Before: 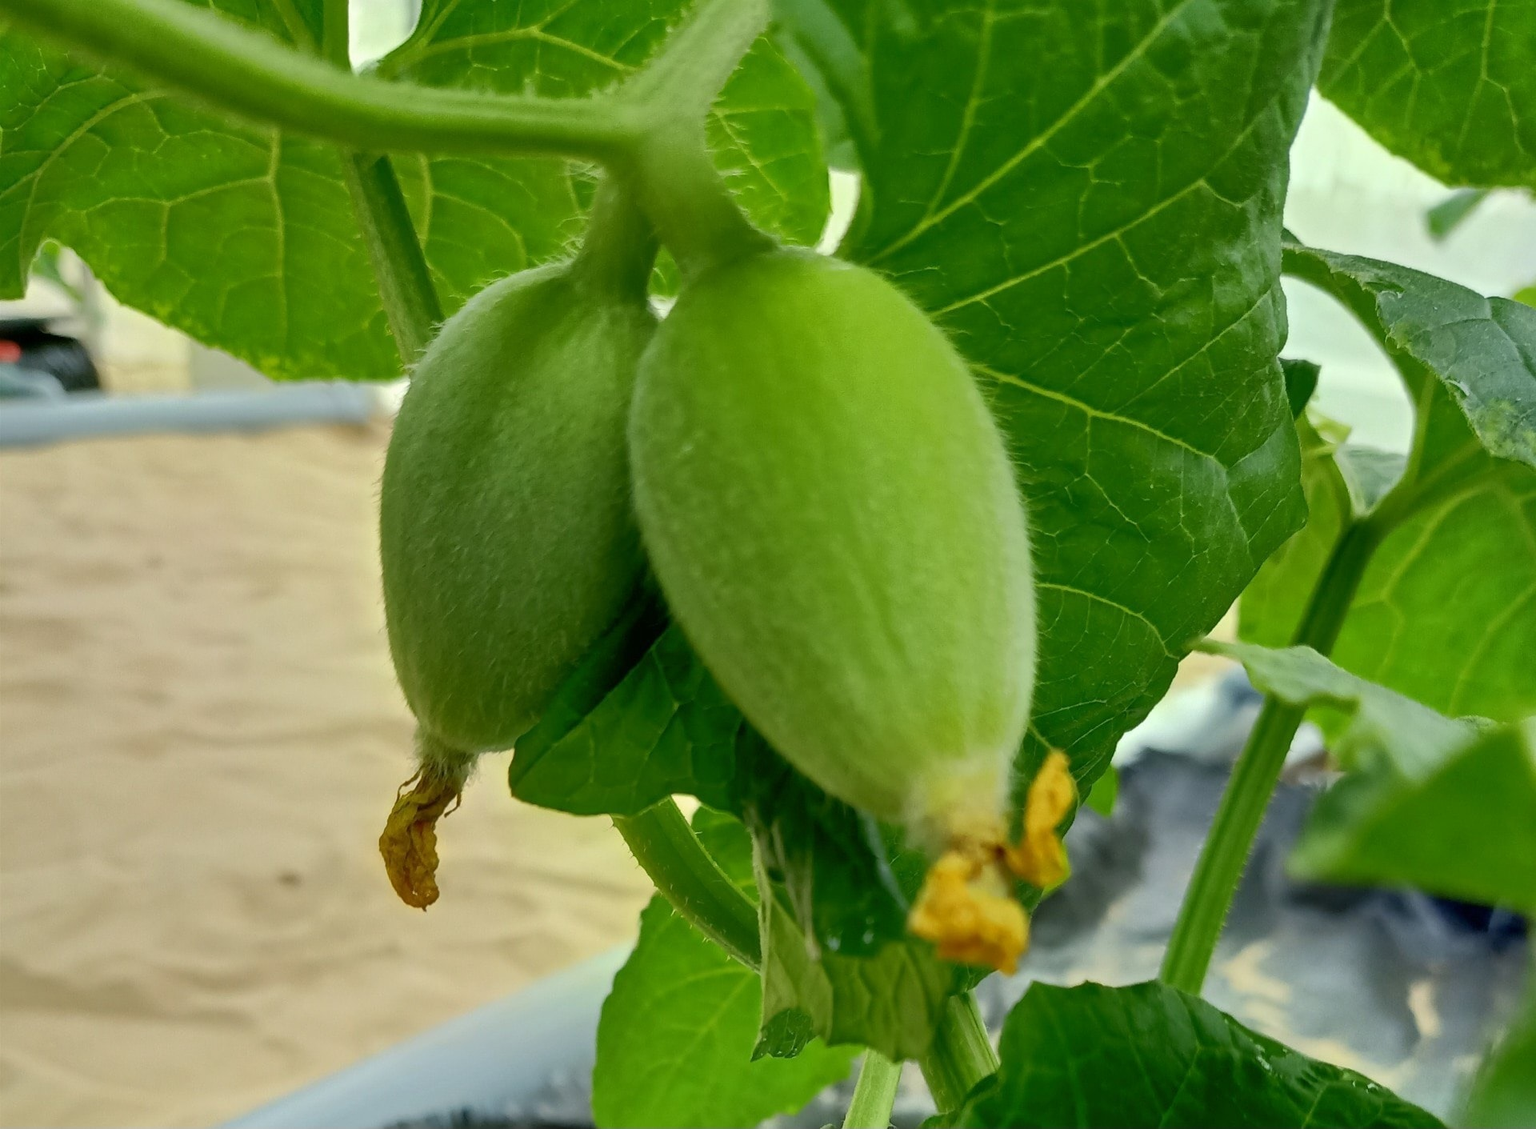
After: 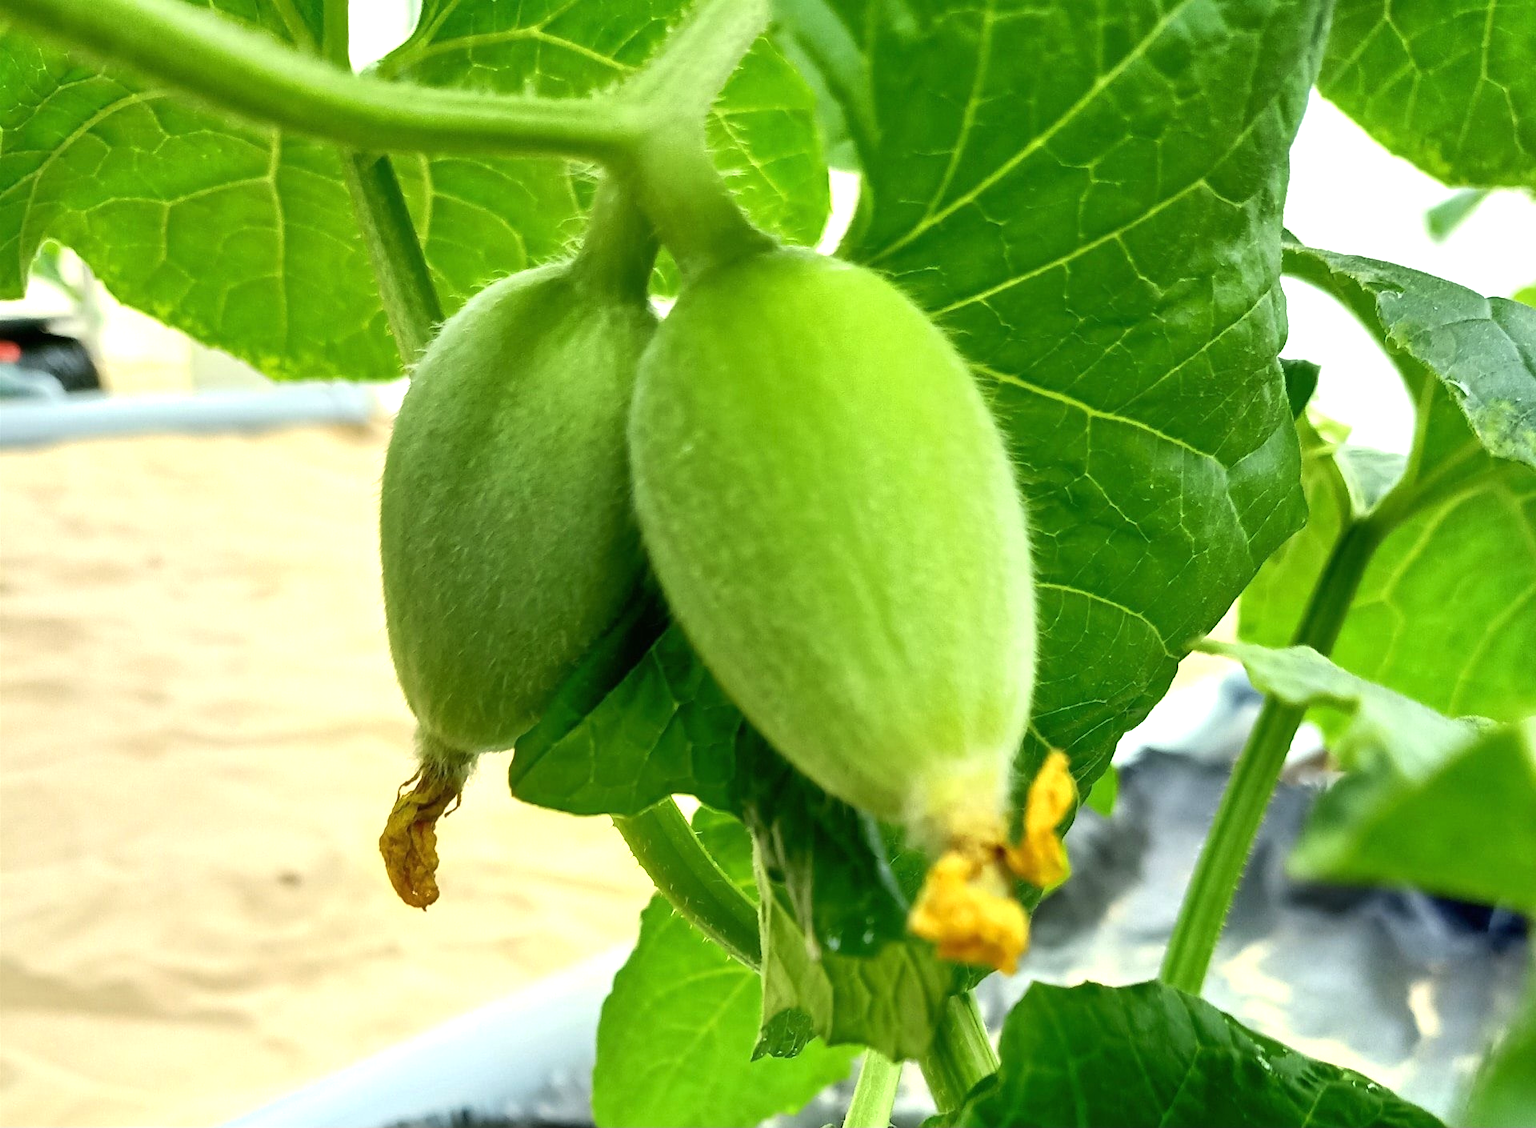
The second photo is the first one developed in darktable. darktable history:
tone equalizer: -8 EV -0.417 EV, -7 EV -0.389 EV, -6 EV -0.333 EV, -5 EV -0.222 EV, -3 EV 0.222 EV, -2 EV 0.333 EV, -1 EV 0.389 EV, +0 EV 0.417 EV, edges refinement/feathering 500, mask exposure compensation -1.57 EV, preserve details no
exposure: black level correction 0, exposure 0.7 EV, compensate exposure bias true, compensate highlight preservation false
